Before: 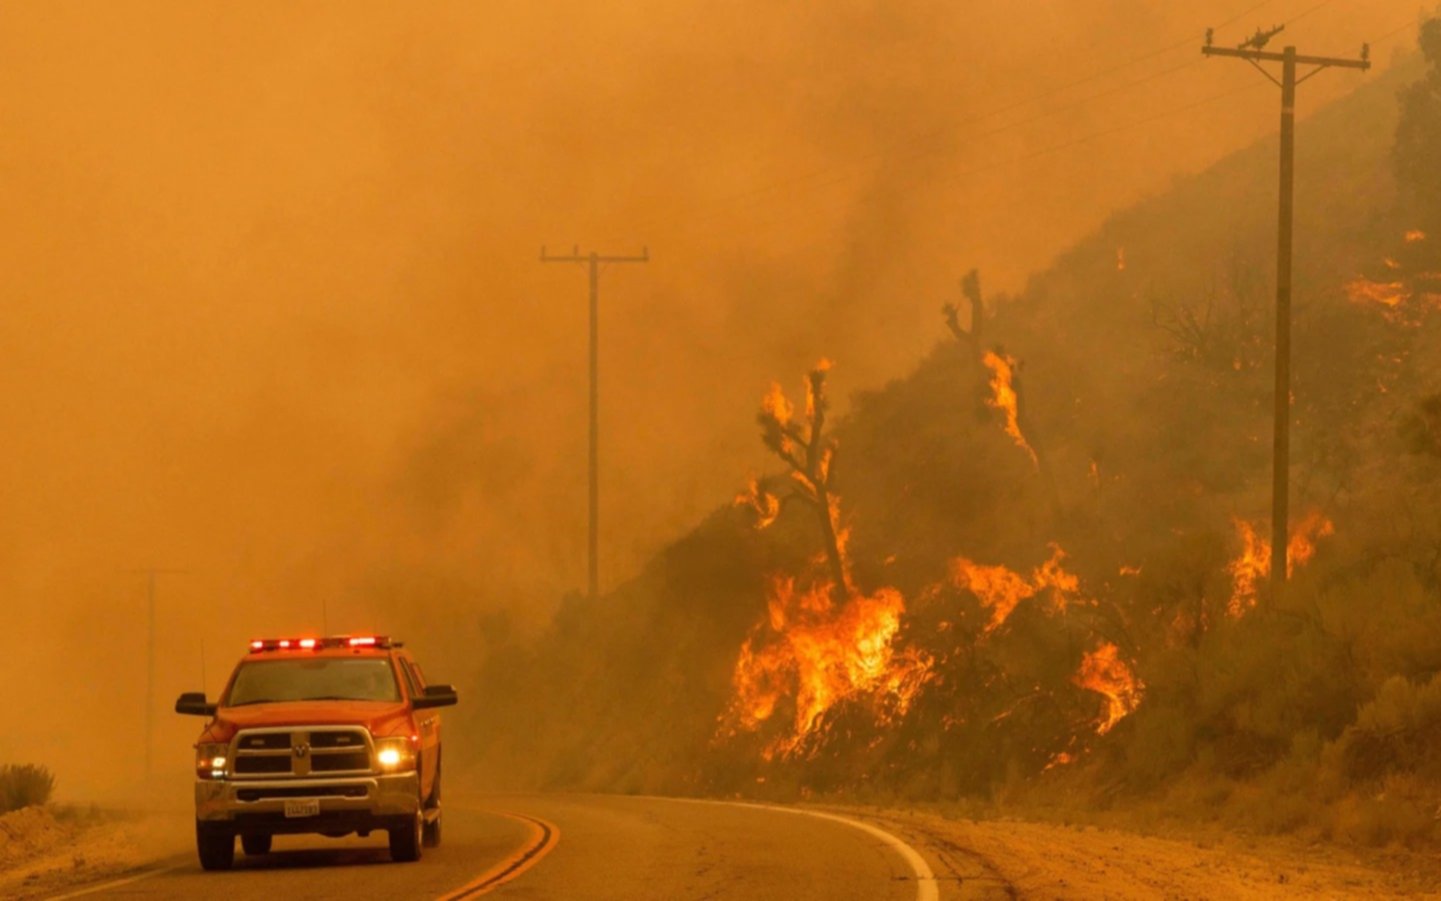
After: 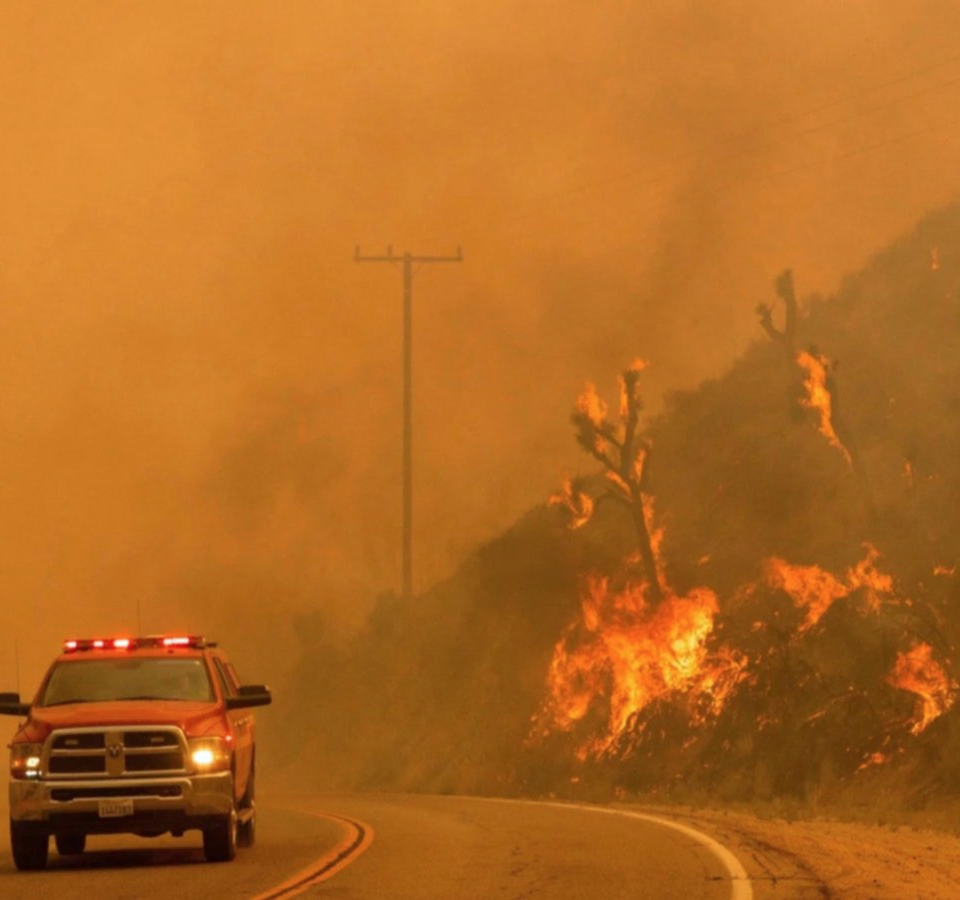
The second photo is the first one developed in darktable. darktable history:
crop and rotate: left 12.91%, right 20.431%
color calibration: illuminant as shot in camera, x 0.358, y 0.373, temperature 4628.91 K
